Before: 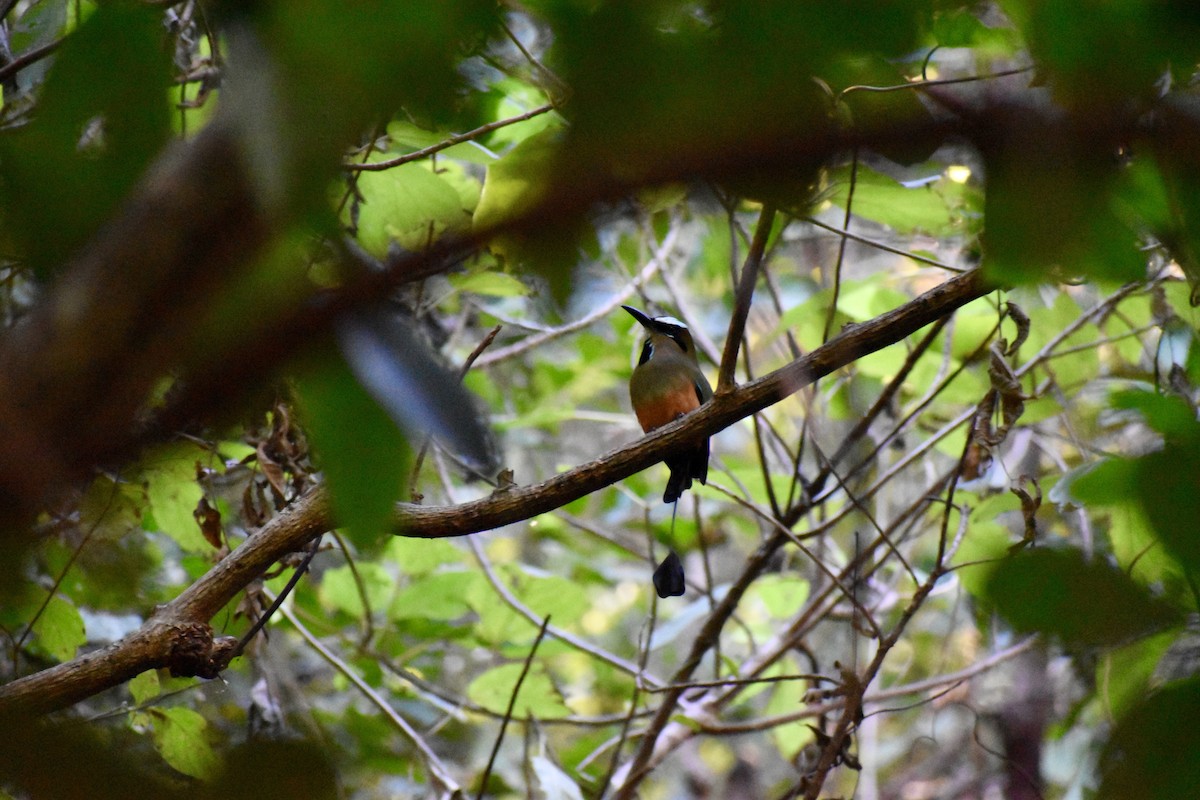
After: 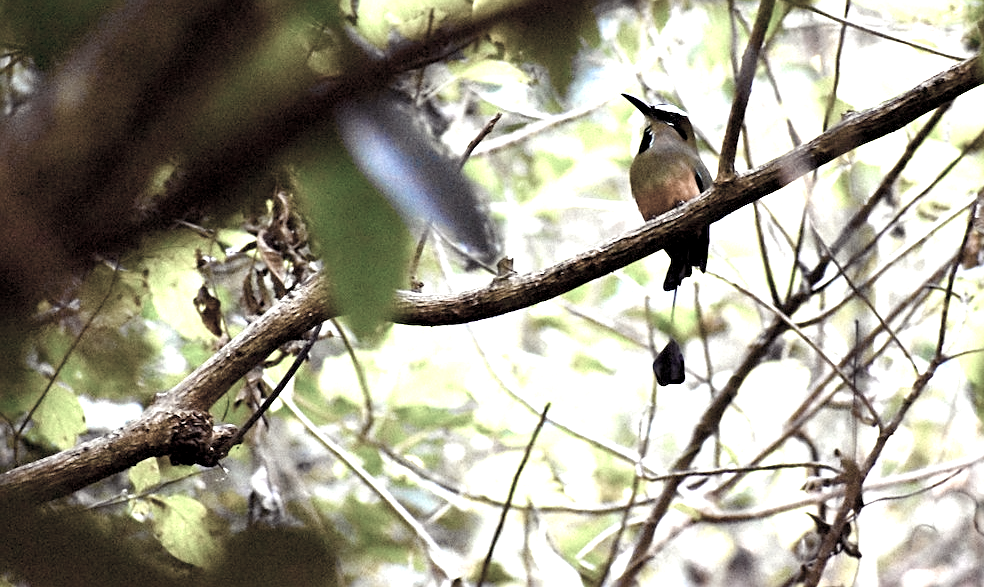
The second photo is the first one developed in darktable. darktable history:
crop: top 26.531%, right 17.959%
color balance rgb: shadows lift › luminance -21.66%, shadows lift › chroma 8.98%, shadows lift › hue 283.37°, power › chroma 1.05%, power › hue 25.59°, highlights gain › luminance 6.08%, highlights gain › chroma 2.55%, highlights gain › hue 90°, global offset › luminance -0.87%, perceptual saturation grading › global saturation 25%, perceptual saturation grading › highlights -28.39%, perceptual saturation grading › shadows 33.98%
exposure: black level correction 0, exposure 1.625 EV, compensate exposure bias true, compensate highlight preservation false
sharpen: on, module defaults
color zones: curves: ch1 [(0.238, 0.163) (0.476, 0.2) (0.733, 0.322) (0.848, 0.134)]
